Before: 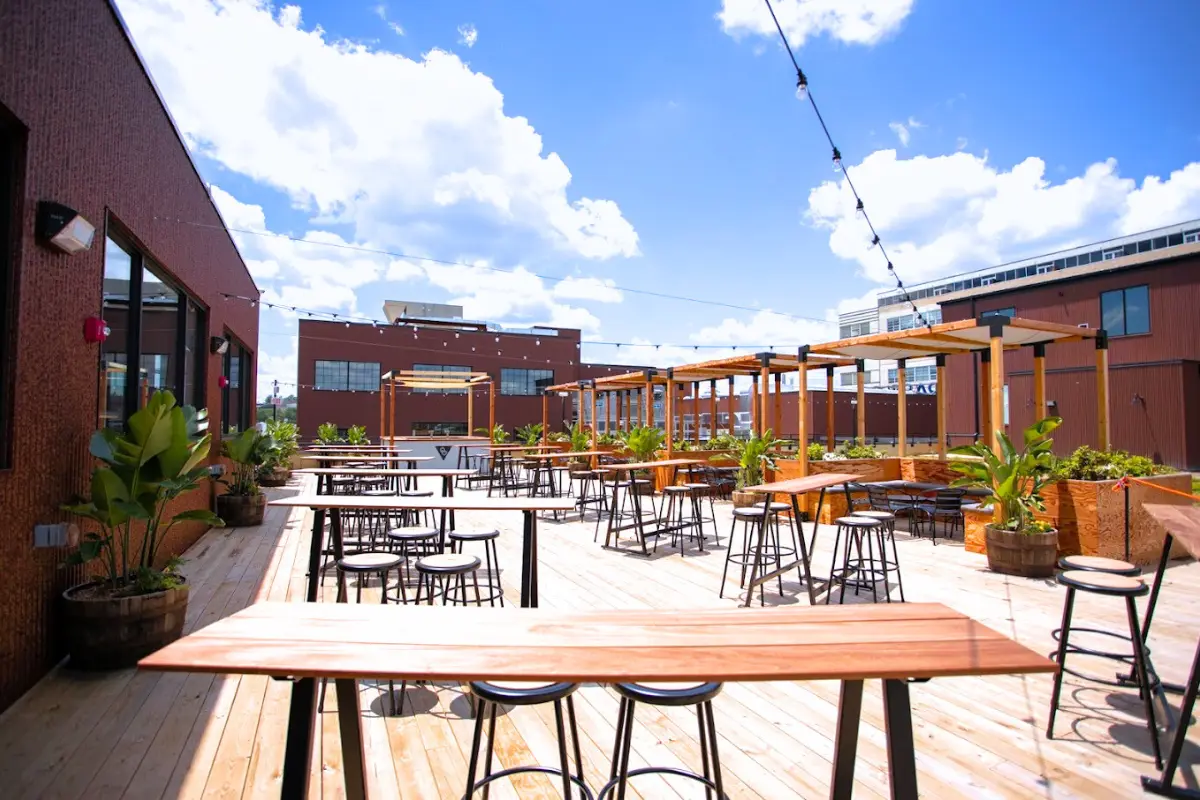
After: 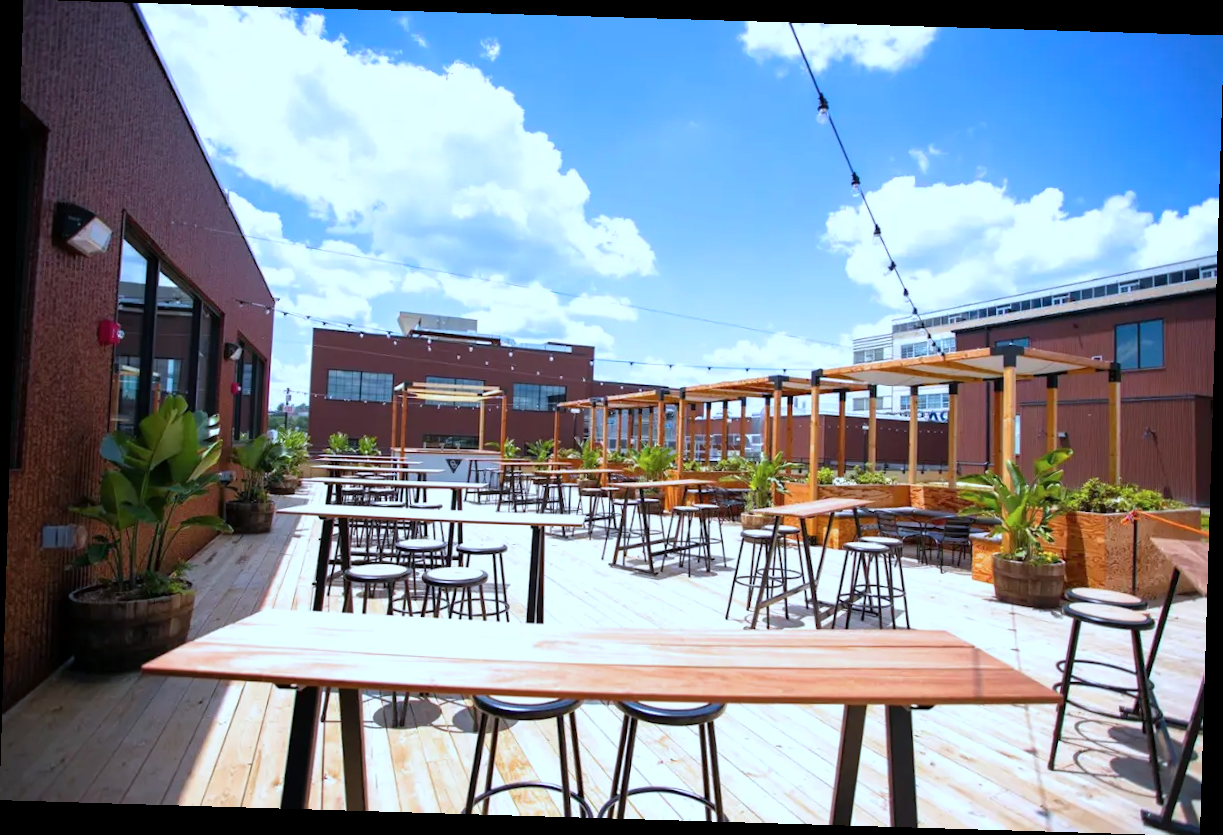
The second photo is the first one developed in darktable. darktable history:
color calibration: illuminant F (fluorescent), F source F9 (Cool White Deluxe 4150 K) – high CRI, x 0.374, y 0.373, temperature 4158.34 K
rotate and perspective: rotation 1.72°, automatic cropping off
